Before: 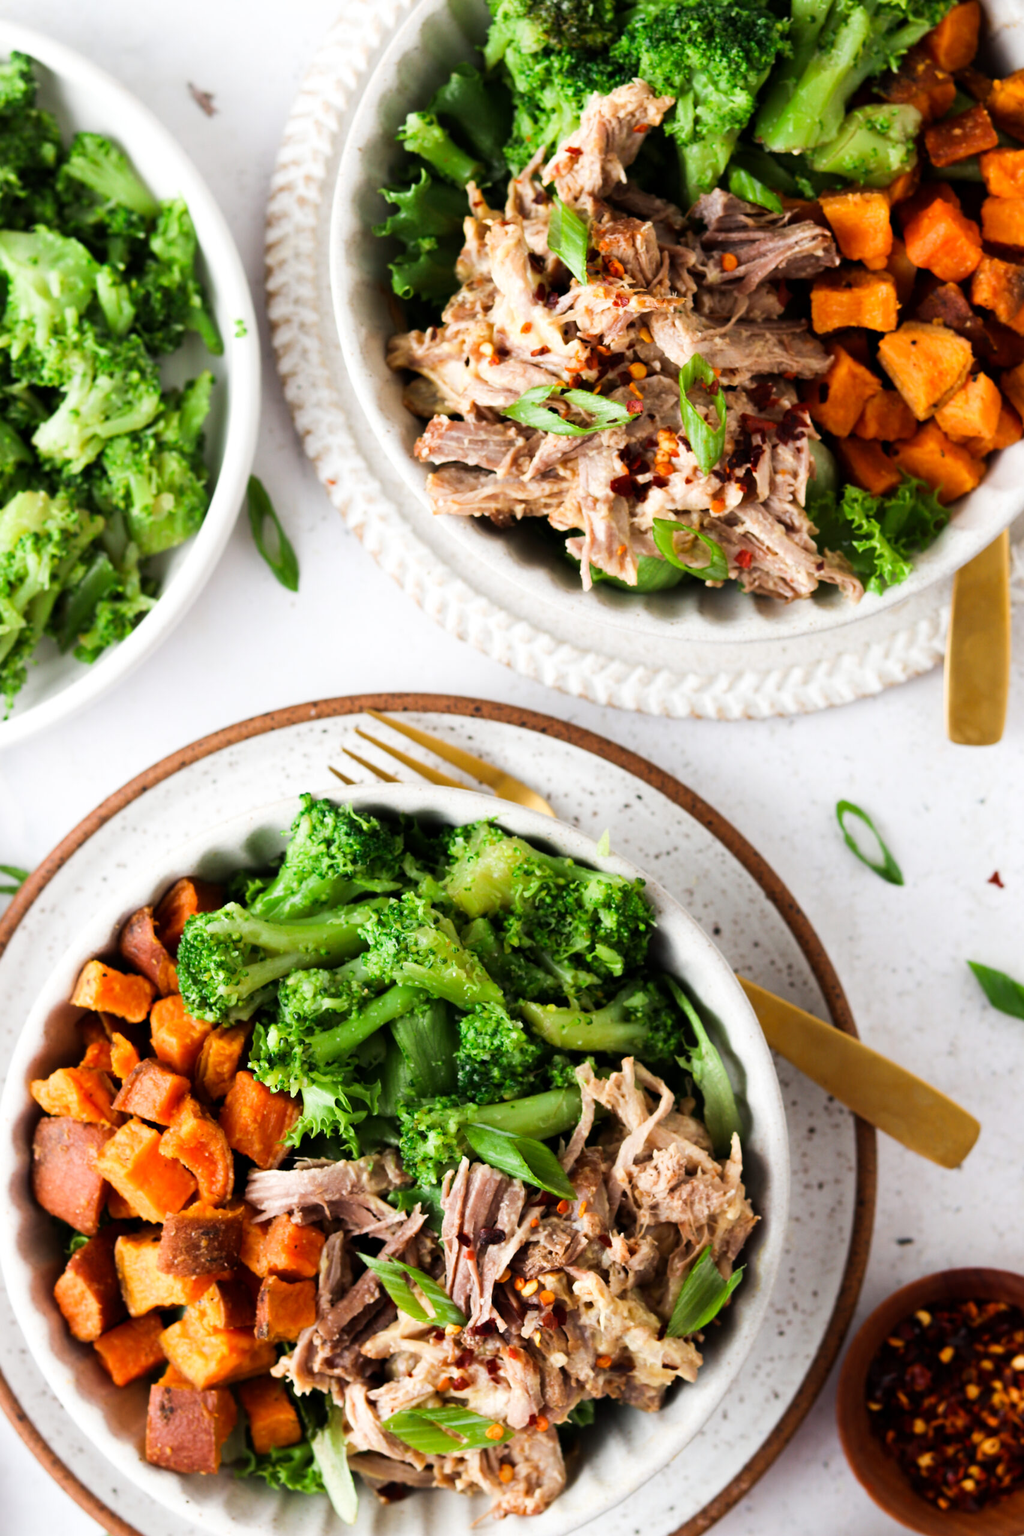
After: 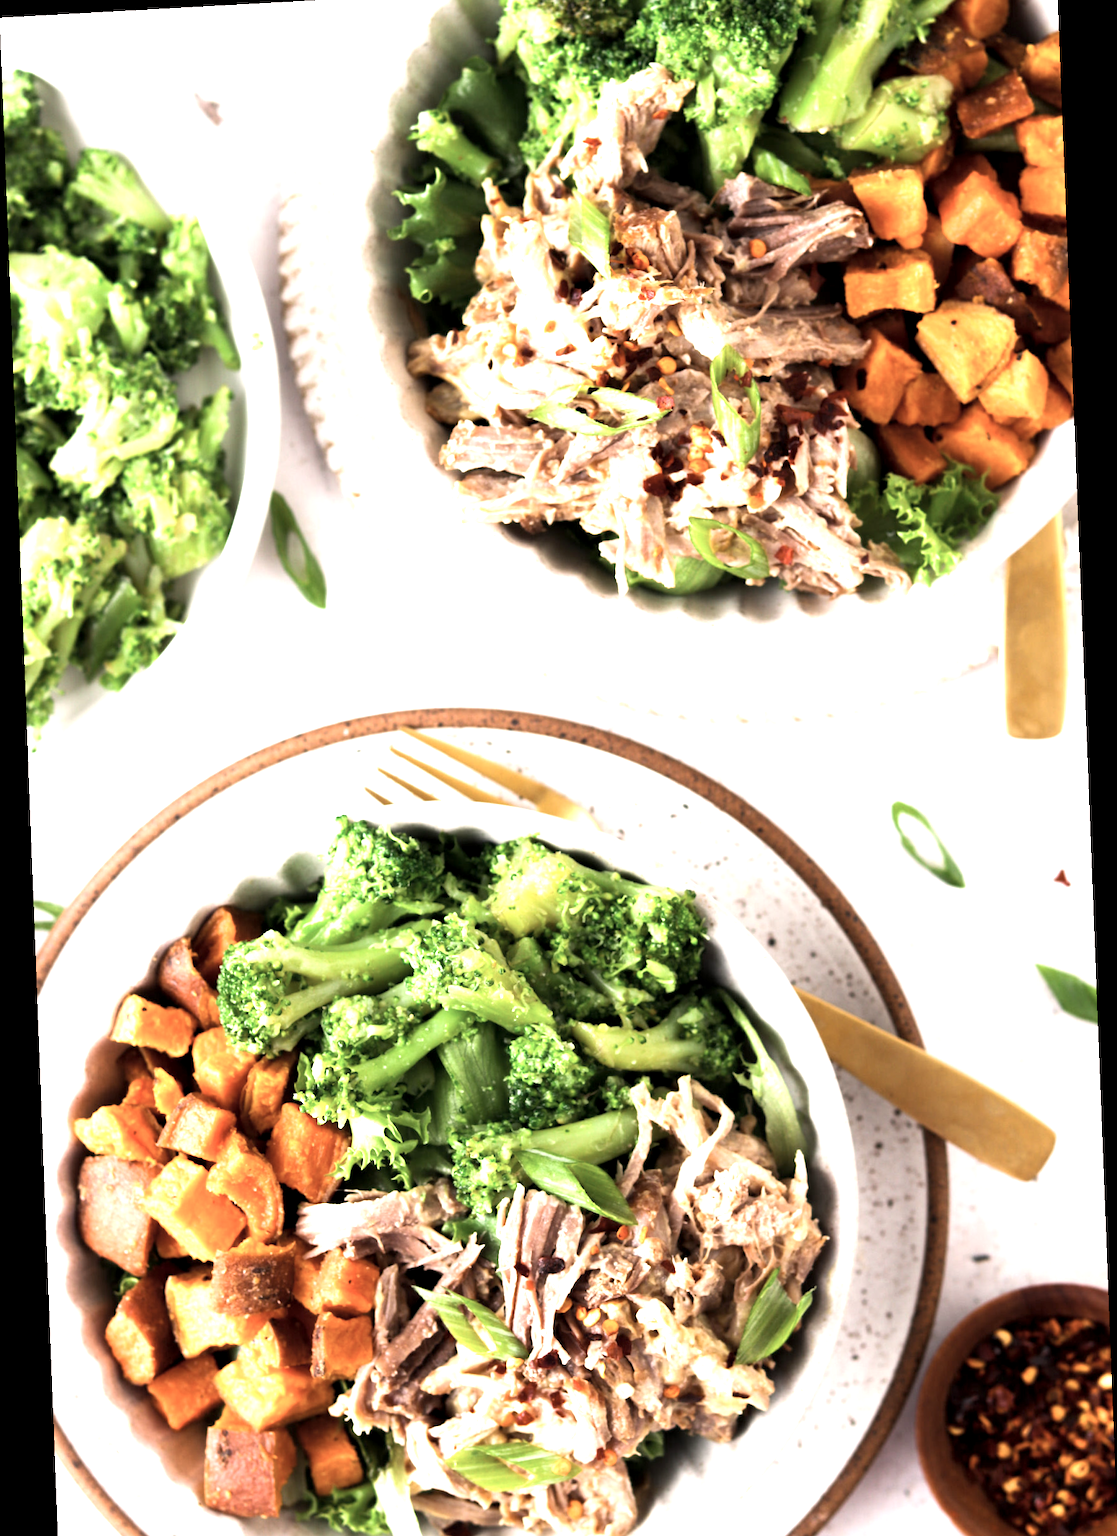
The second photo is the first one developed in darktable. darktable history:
color correction: highlights a* 5.59, highlights b* 5.24, saturation 0.68
crop and rotate: top 2.479%, bottom 3.018%
rotate and perspective: rotation -2.22°, lens shift (horizontal) -0.022, automatic cropping off
exposure: black level correction 0.001, exposure 1.129 EV, compensate exposure bias true, compensate highlight preservation false
